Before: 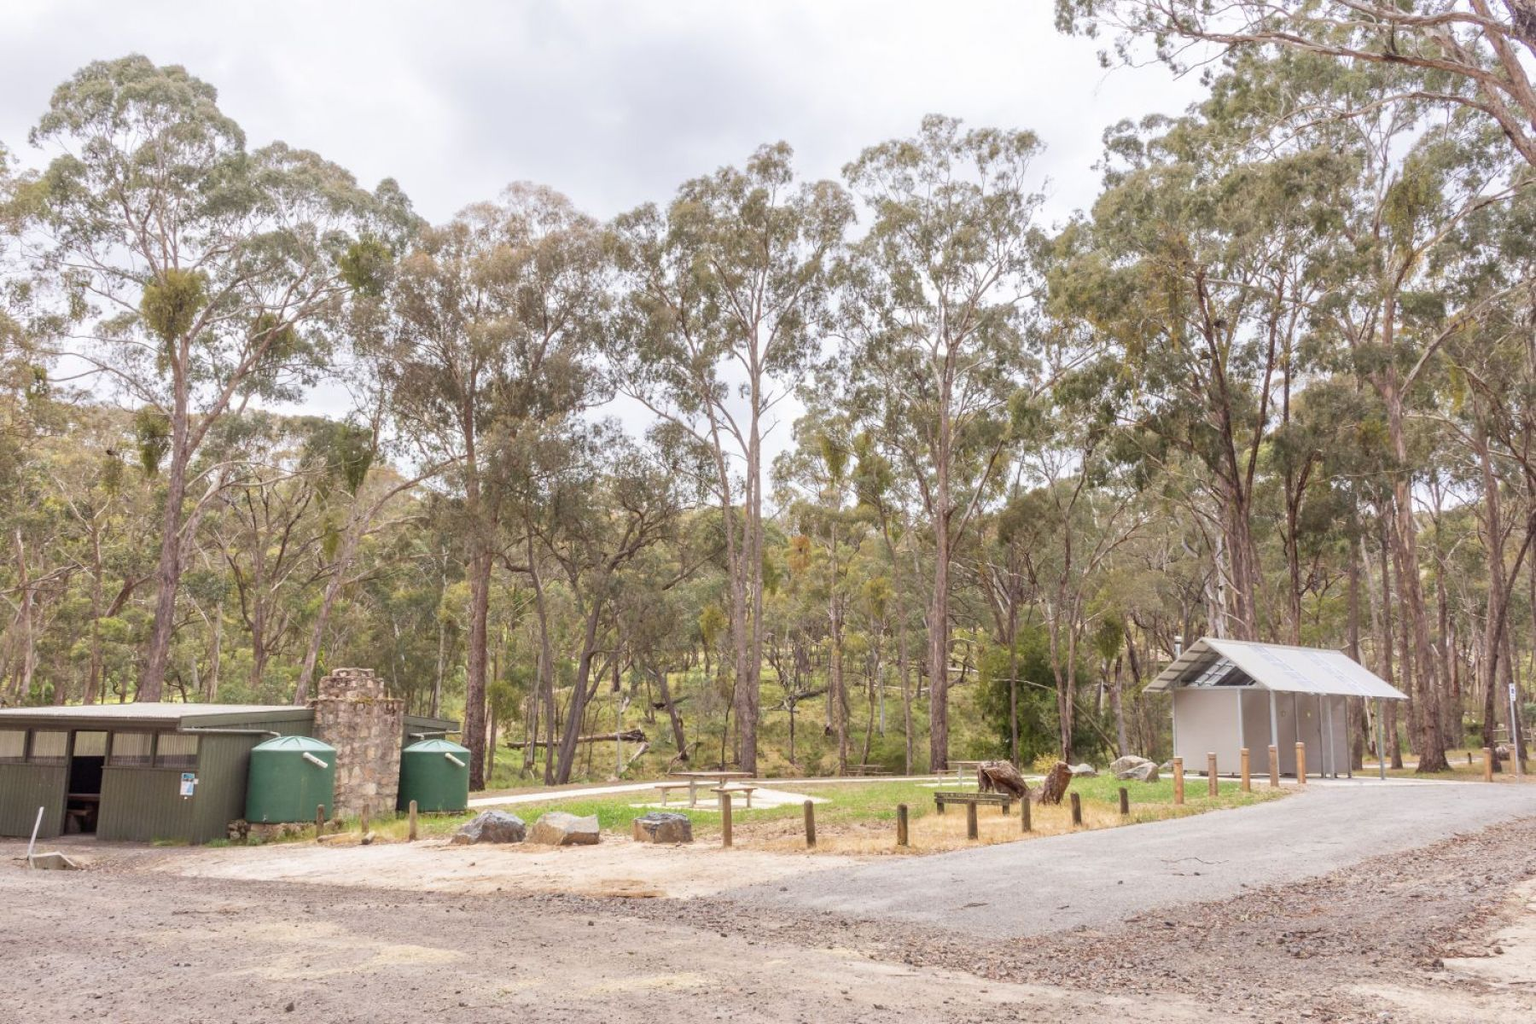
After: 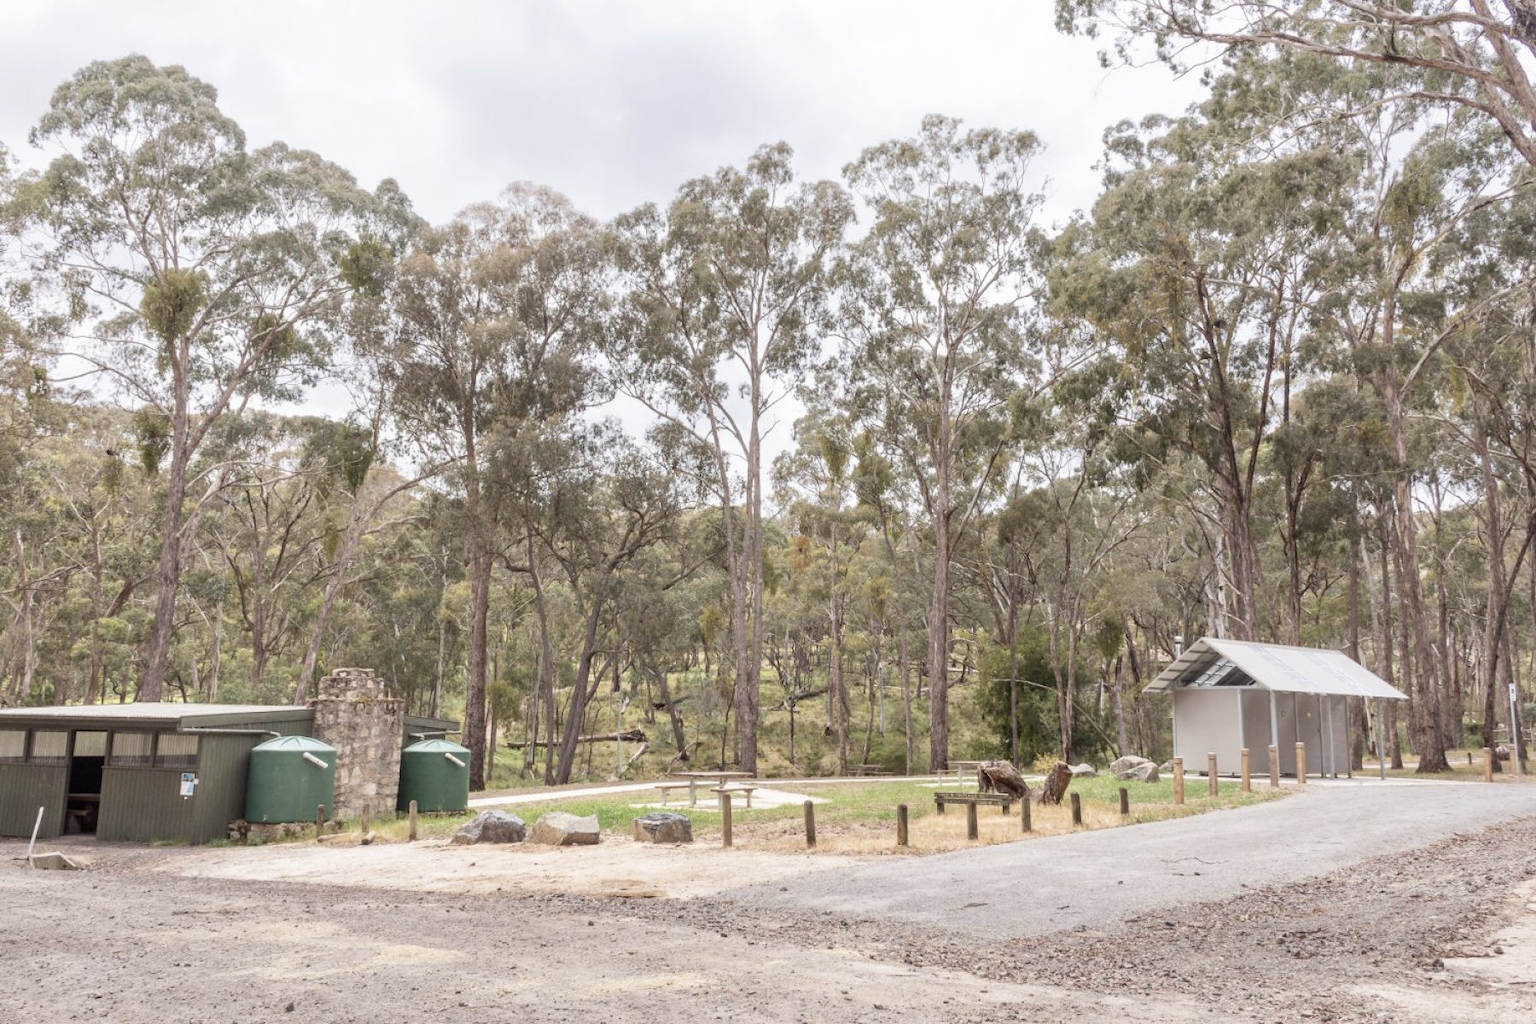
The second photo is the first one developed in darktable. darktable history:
contrast brightness saturation: contrast 0.1, saturation -0.281
